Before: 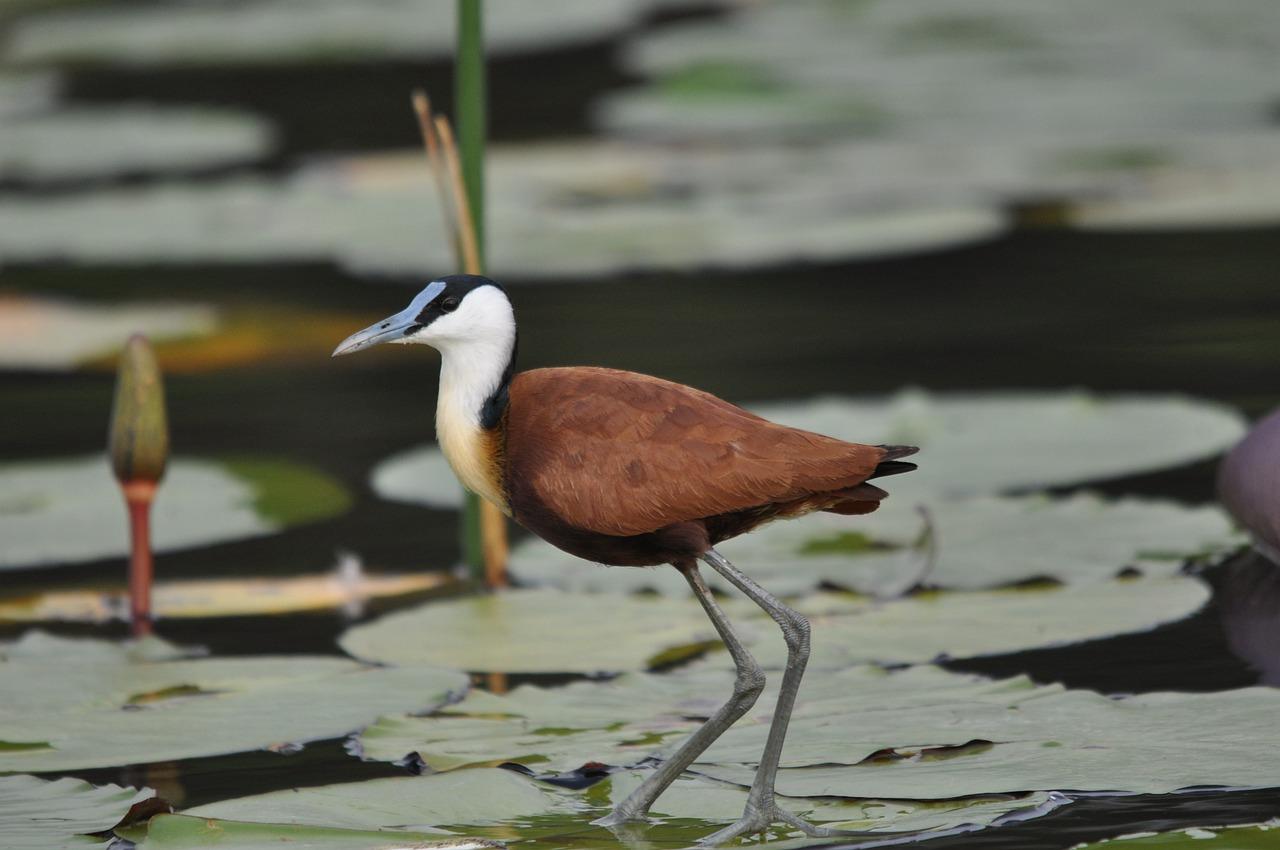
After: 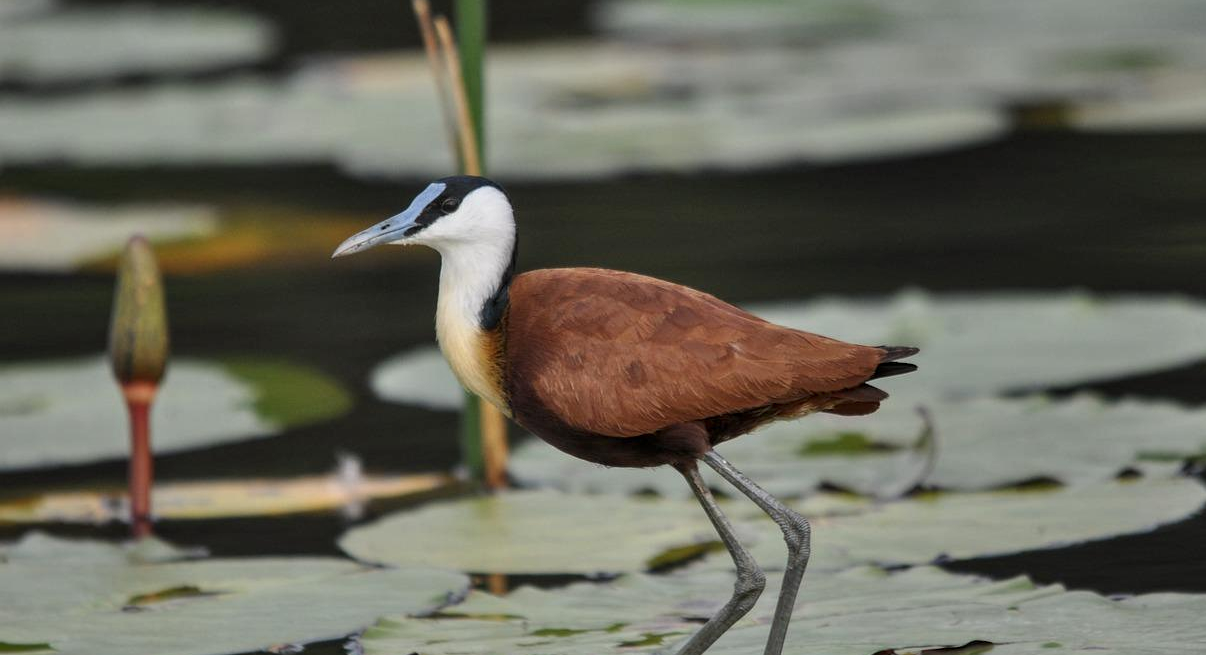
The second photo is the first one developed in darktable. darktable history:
local contrast: on, module defaults
crop and rotate: angle 0.03°, top 11.643%, right 5.651%, bottom 11.189%
